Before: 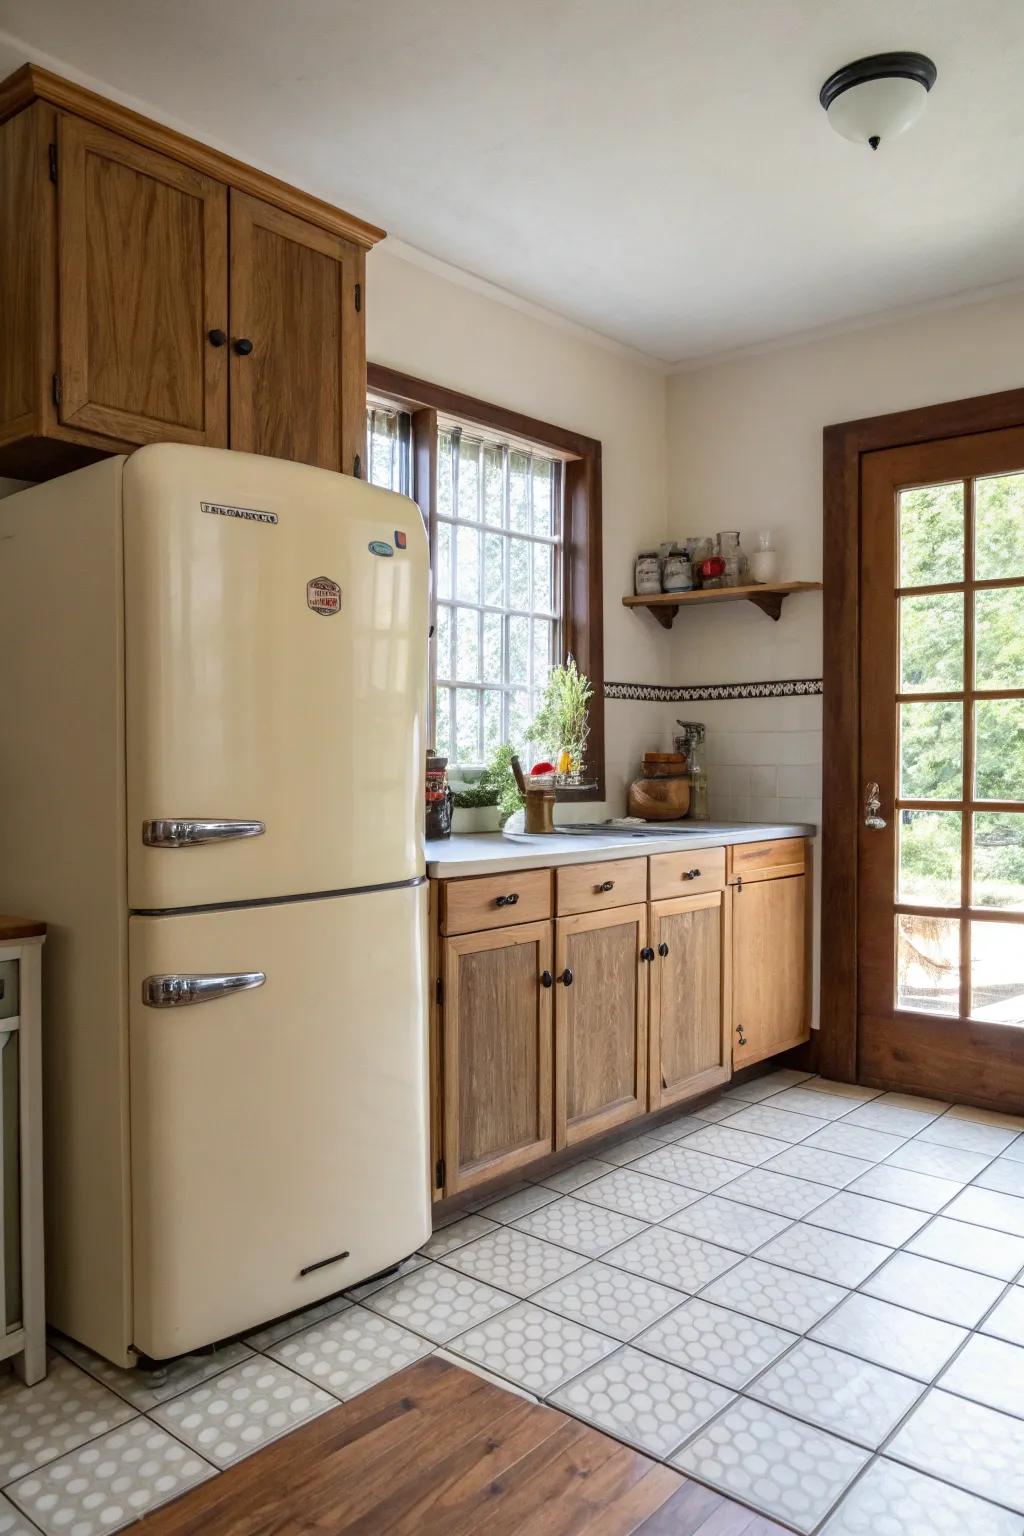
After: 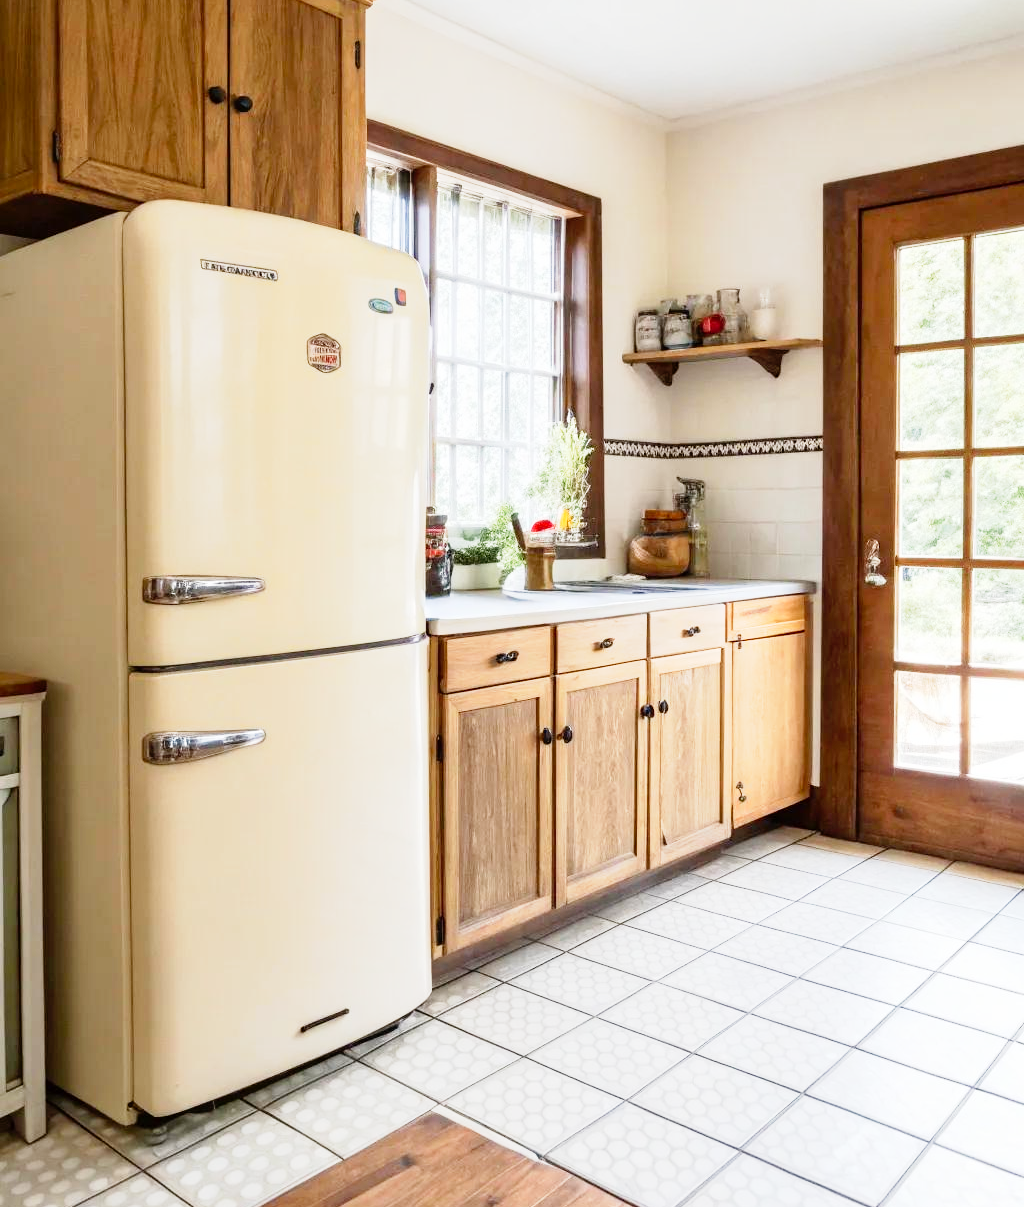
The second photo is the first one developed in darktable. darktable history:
crop and rotate: top 15.853%, bottom 5.538%
tone curve: curves: ch0 [(0, 0) (0.003, 0.003) (0.011, 0.012) (0.025, 0.028) (0.044, 0.049) (0.069, 0.091) (0.1, 0.144) (0.136, 0.21) (0.177, 0.277) (0.224, 0.352) (0.277, 0.433) (0.335, 0.523) (0.399, 0.613) (0.468, 0.702) (0.543, 0.79) (0.623, 0.867) (0.709, 0.916) (0.801, 0.946) (0.898, 0.972) (1, 1)], preserve colors none
